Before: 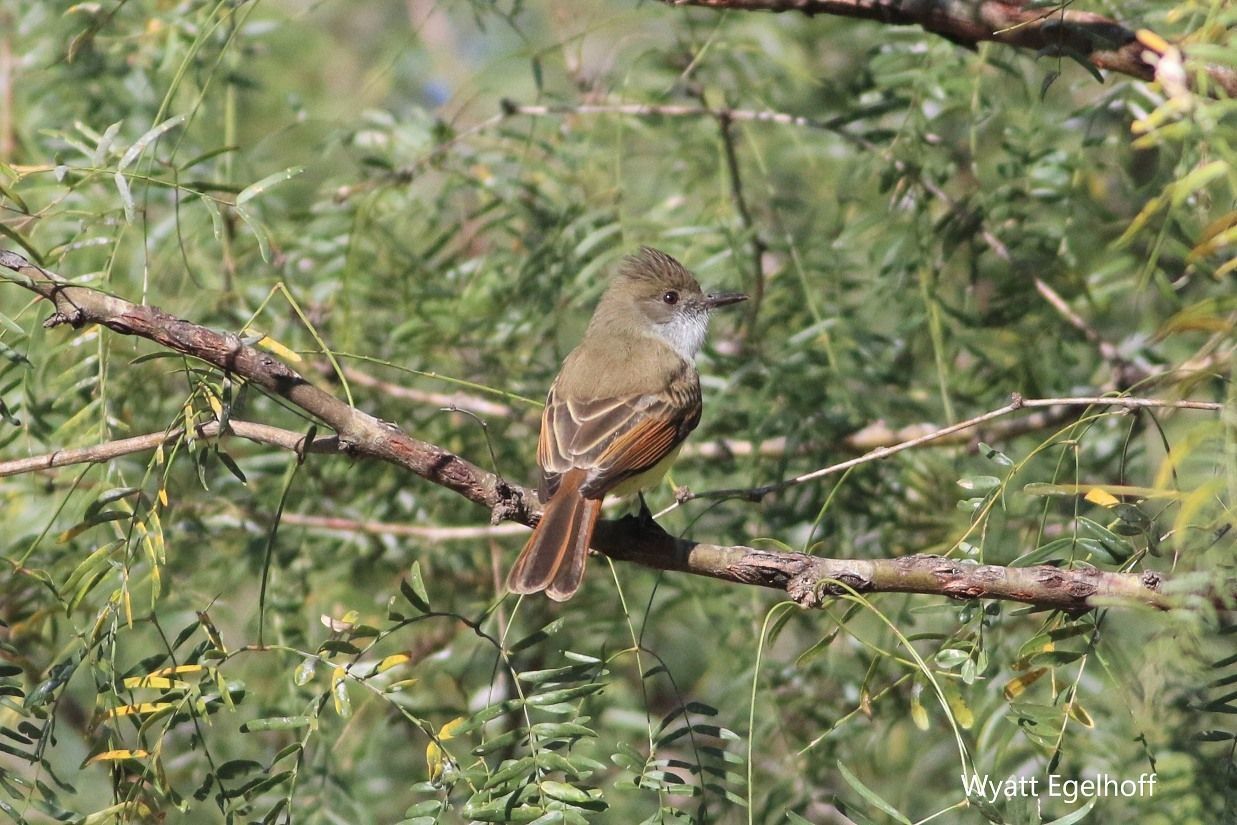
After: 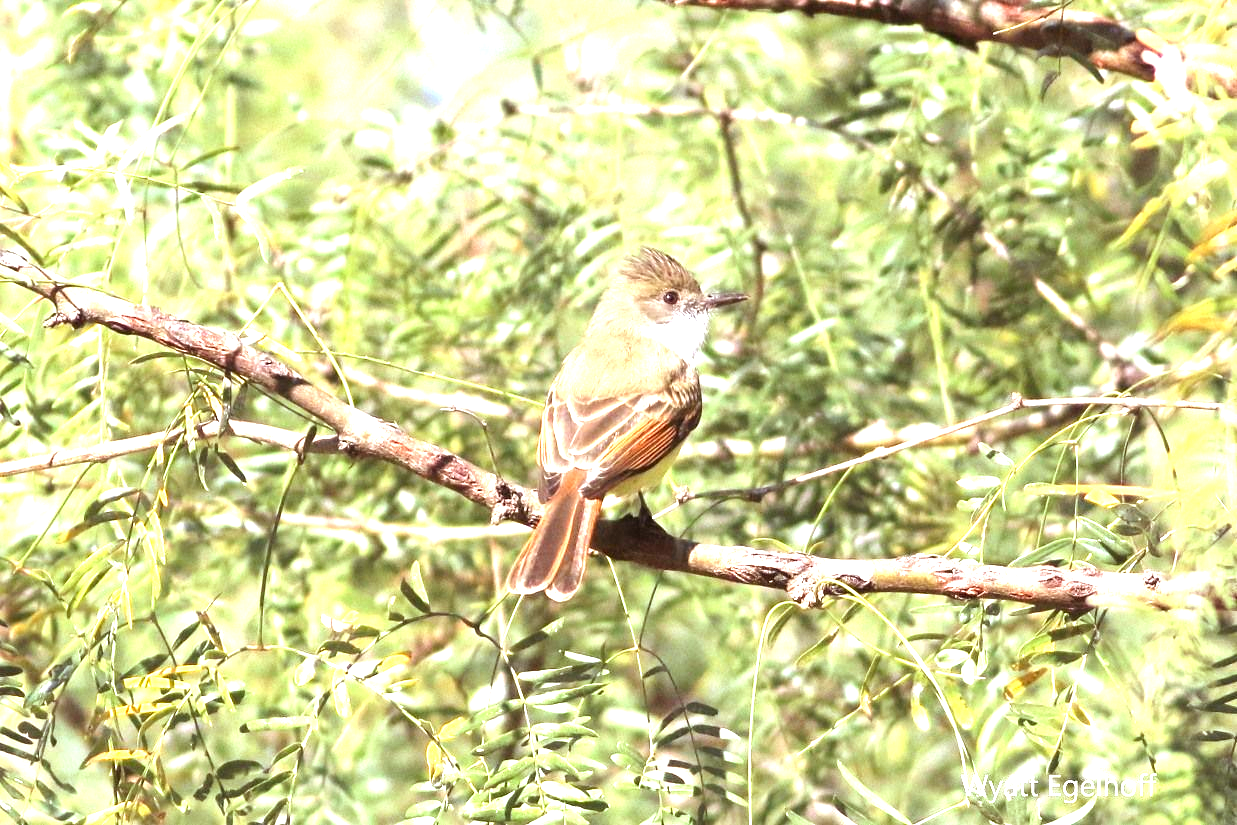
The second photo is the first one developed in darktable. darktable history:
exposure: black level correction 0.001, exposure 1.822 EV, compensate exposure bias true, compensate highlight preservation false
rgb levels: mode RGB, independent channels, levels [[0, 0.5, 1], [0, 0.521, 1], [0, 0.536, 1]]
